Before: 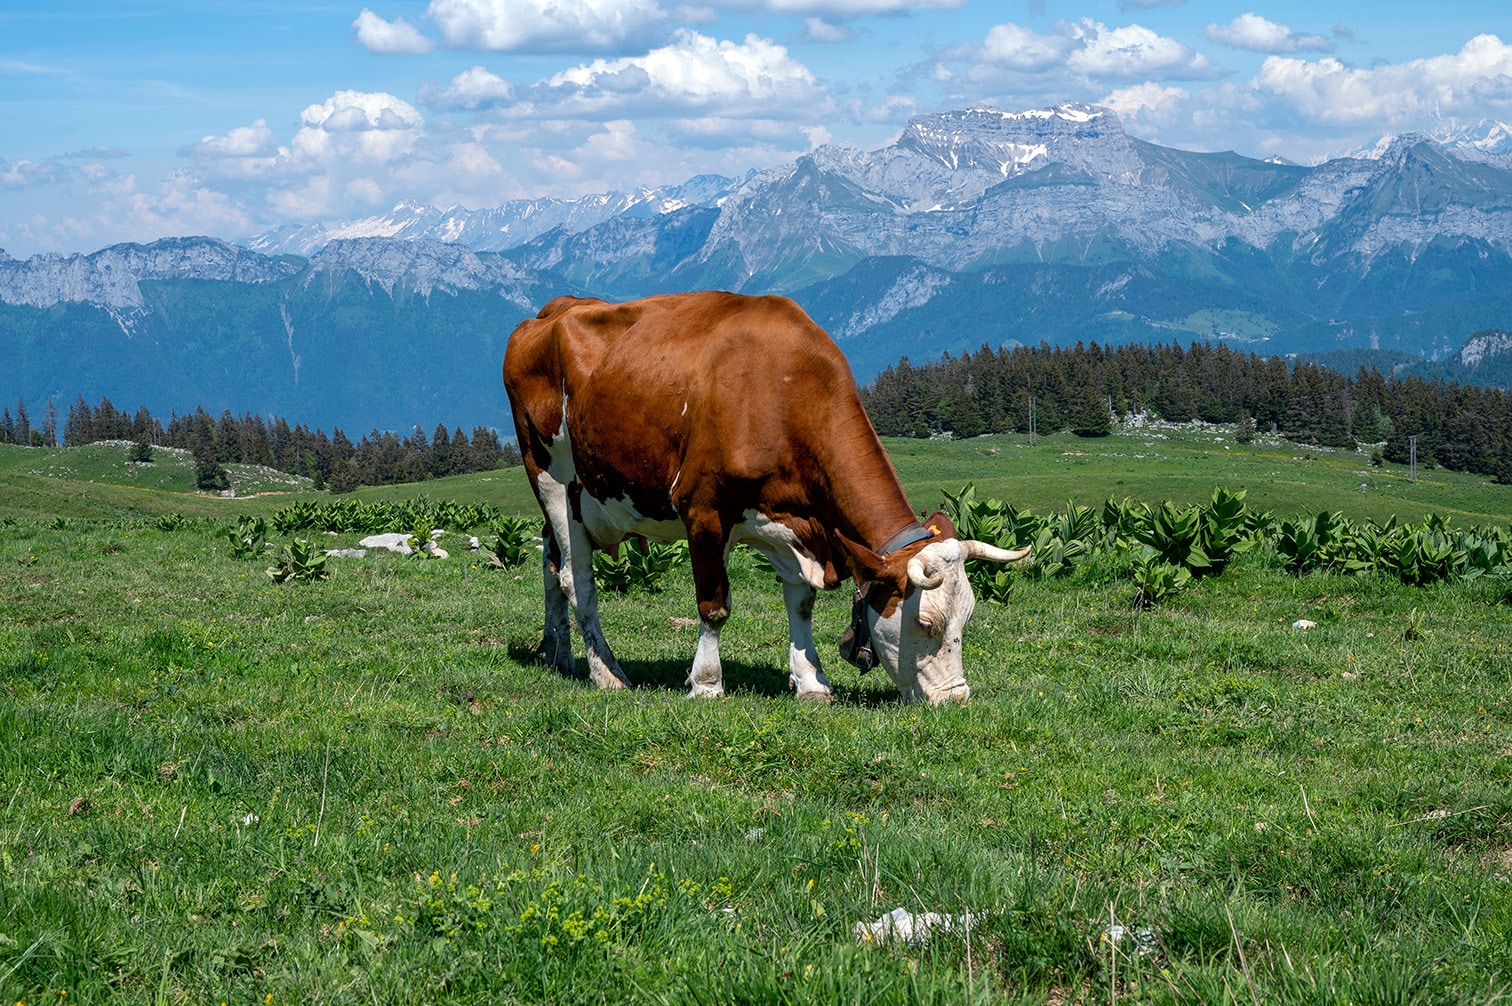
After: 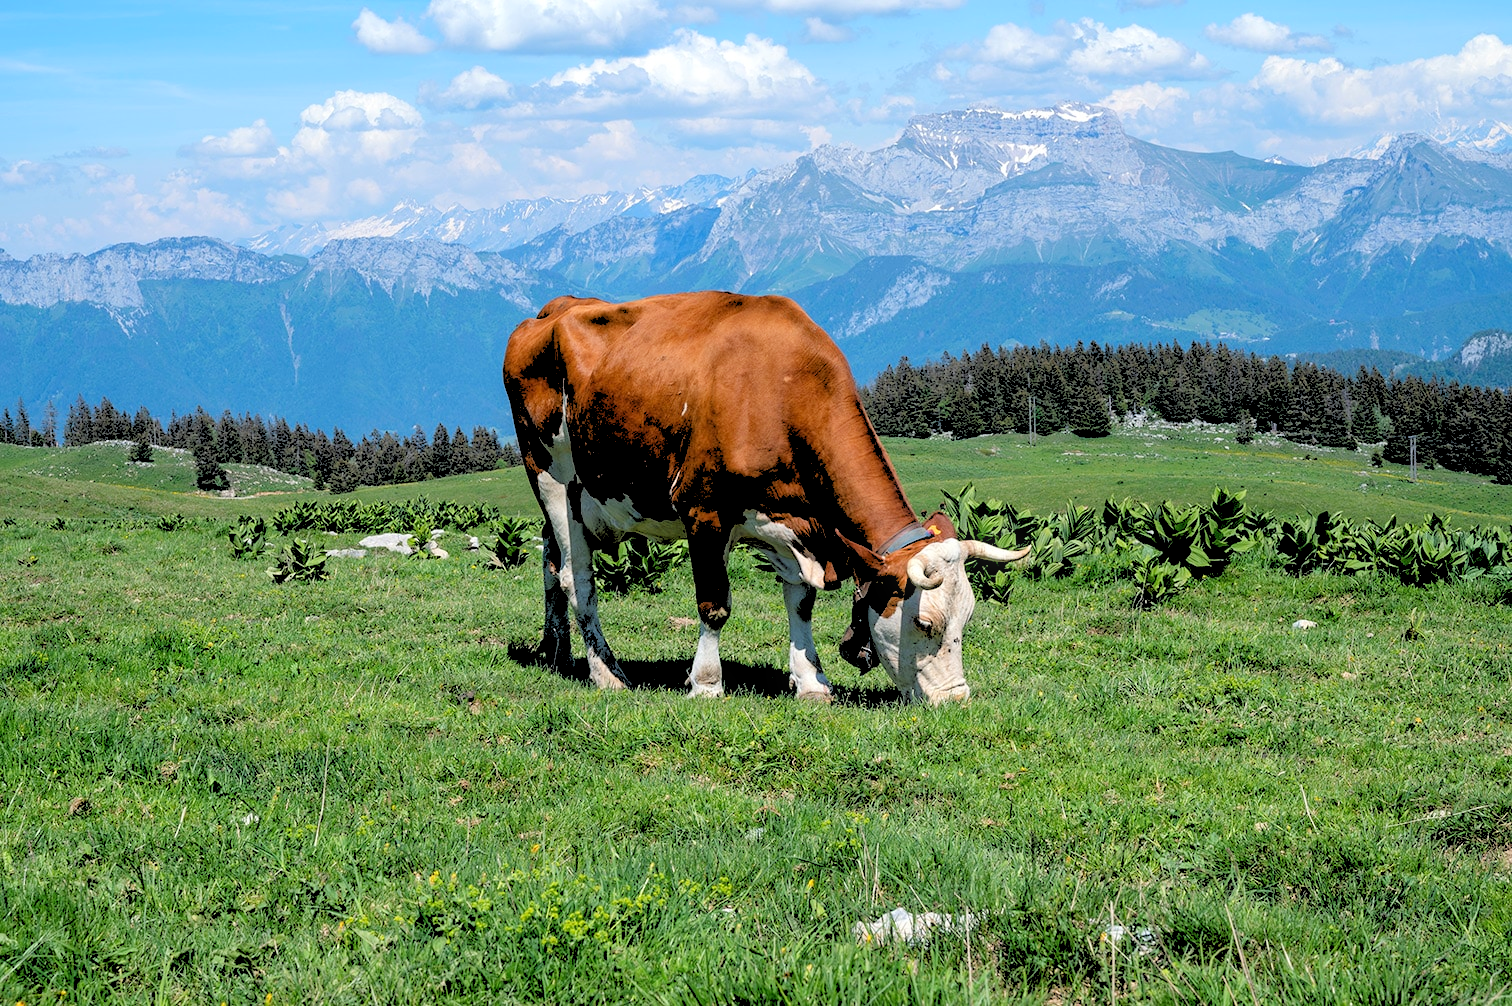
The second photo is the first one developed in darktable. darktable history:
bloom: size 3%, threshold 100%, strength 0%
rgb levels: levels [[0.027, 0.429, 0.996], [0, 0.5, 1], [0, 0.5, 1]]
